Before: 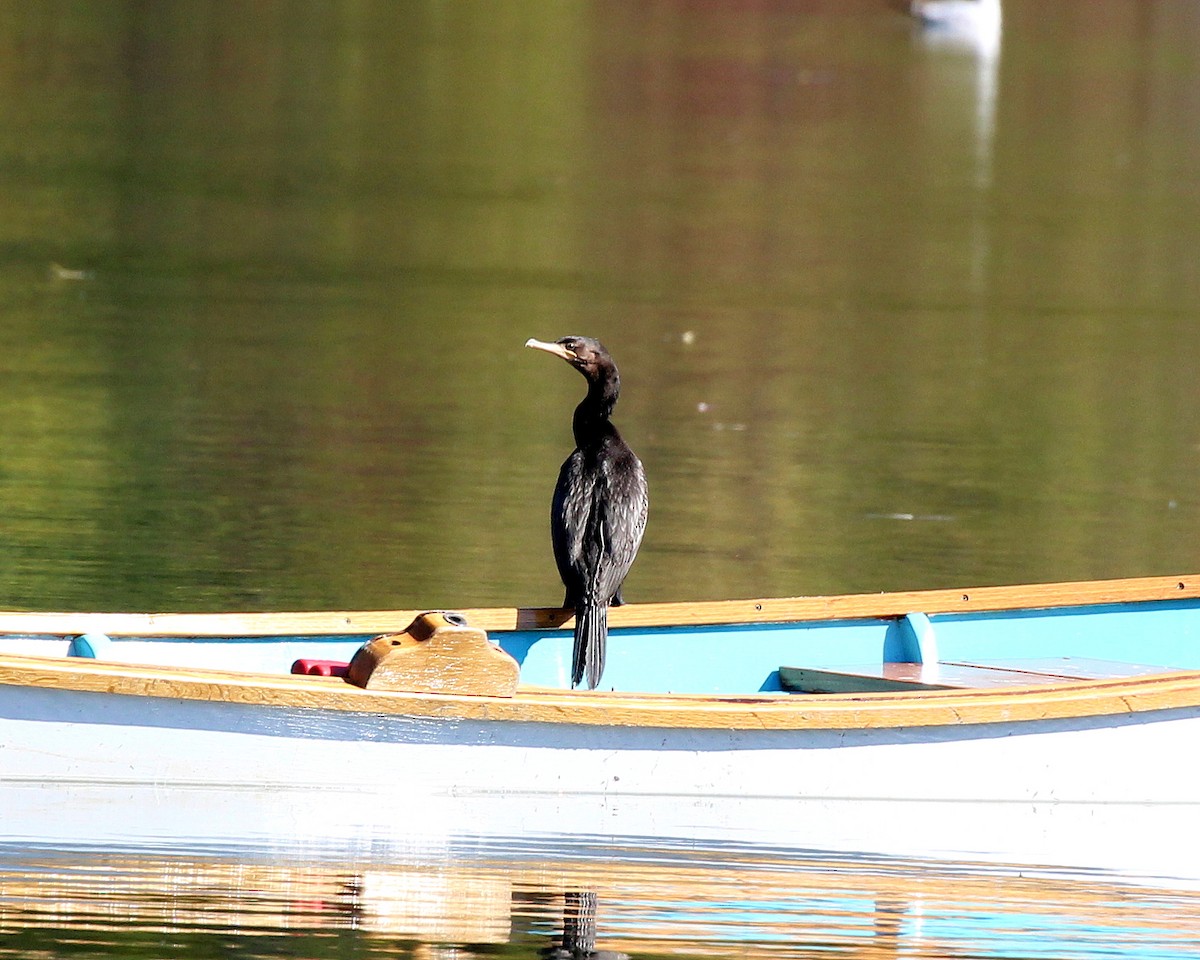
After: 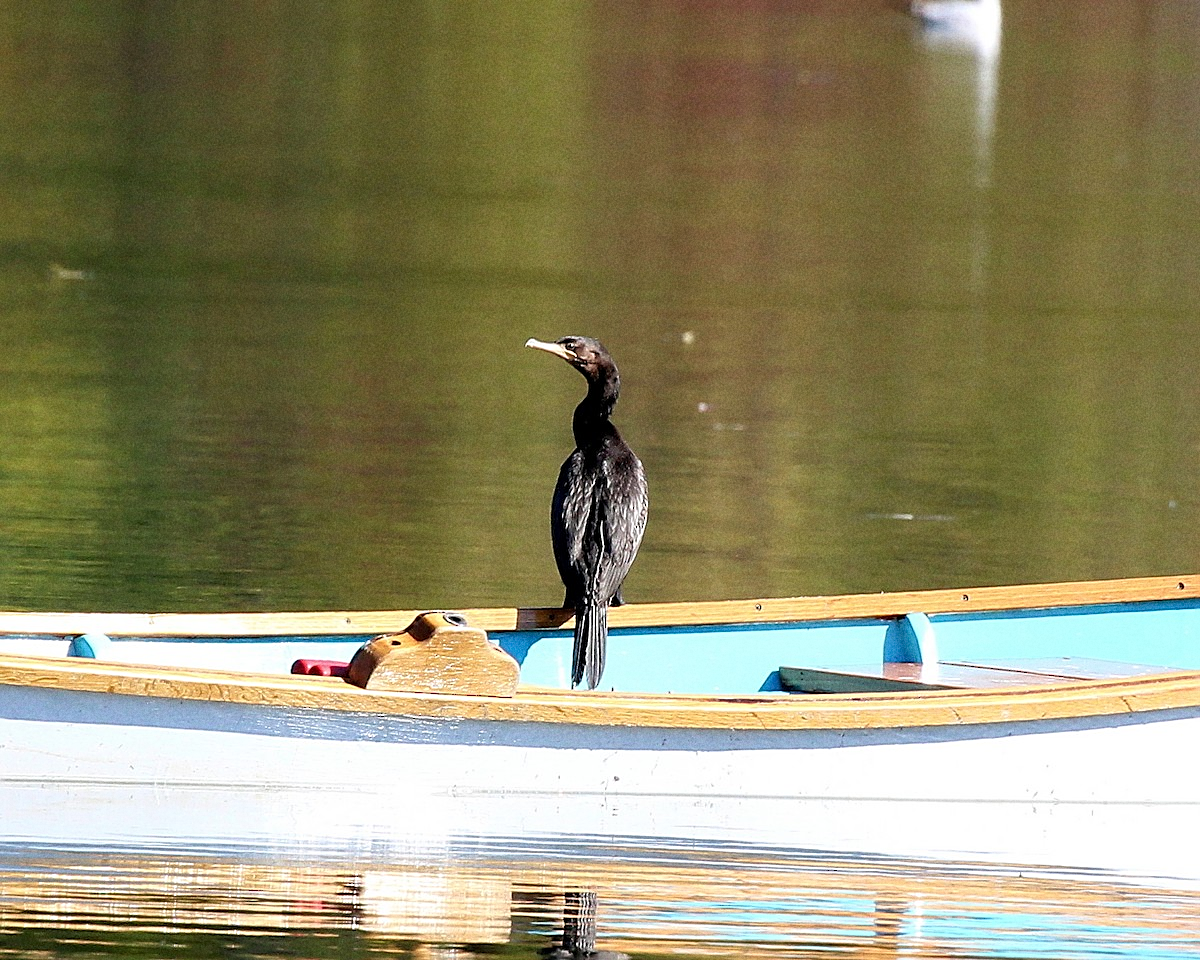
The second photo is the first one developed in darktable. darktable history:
grain: coarseness 22.88 ISO
sharpen: on, module defaults
